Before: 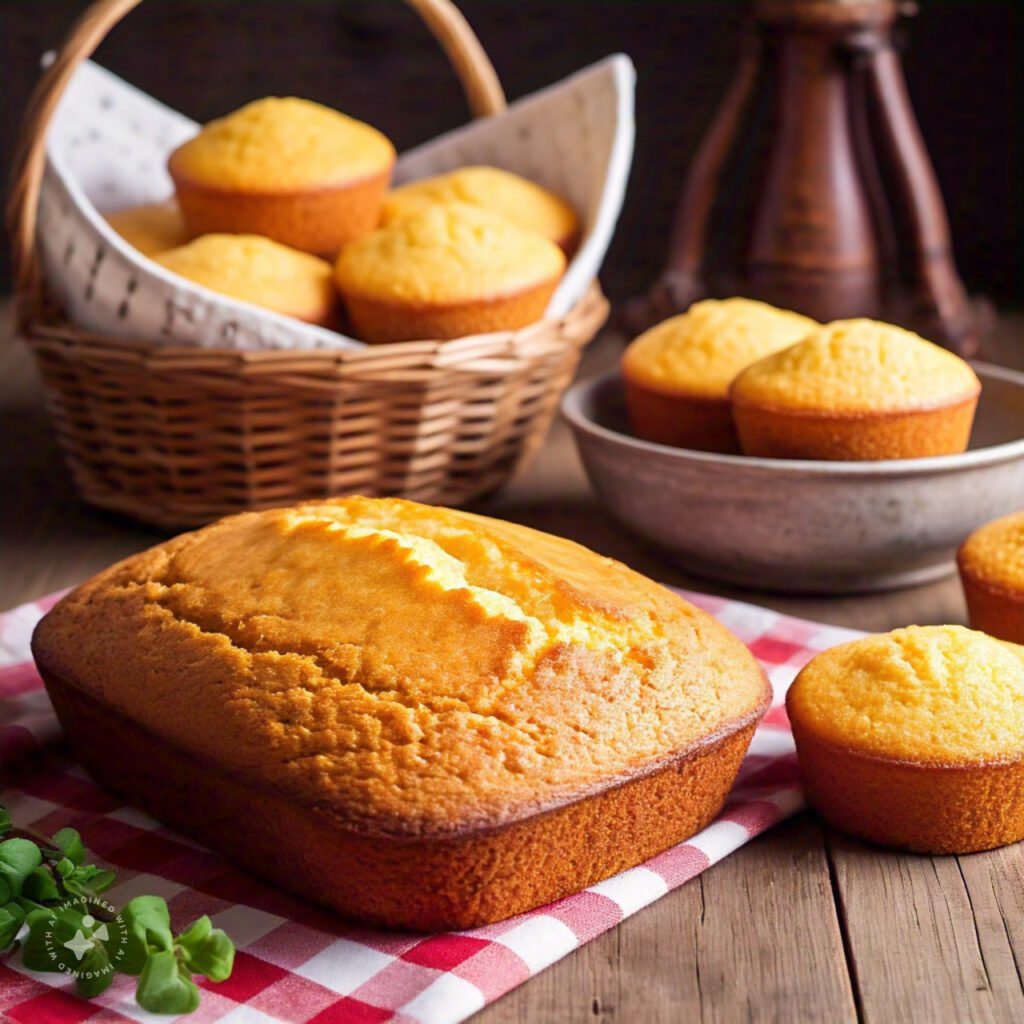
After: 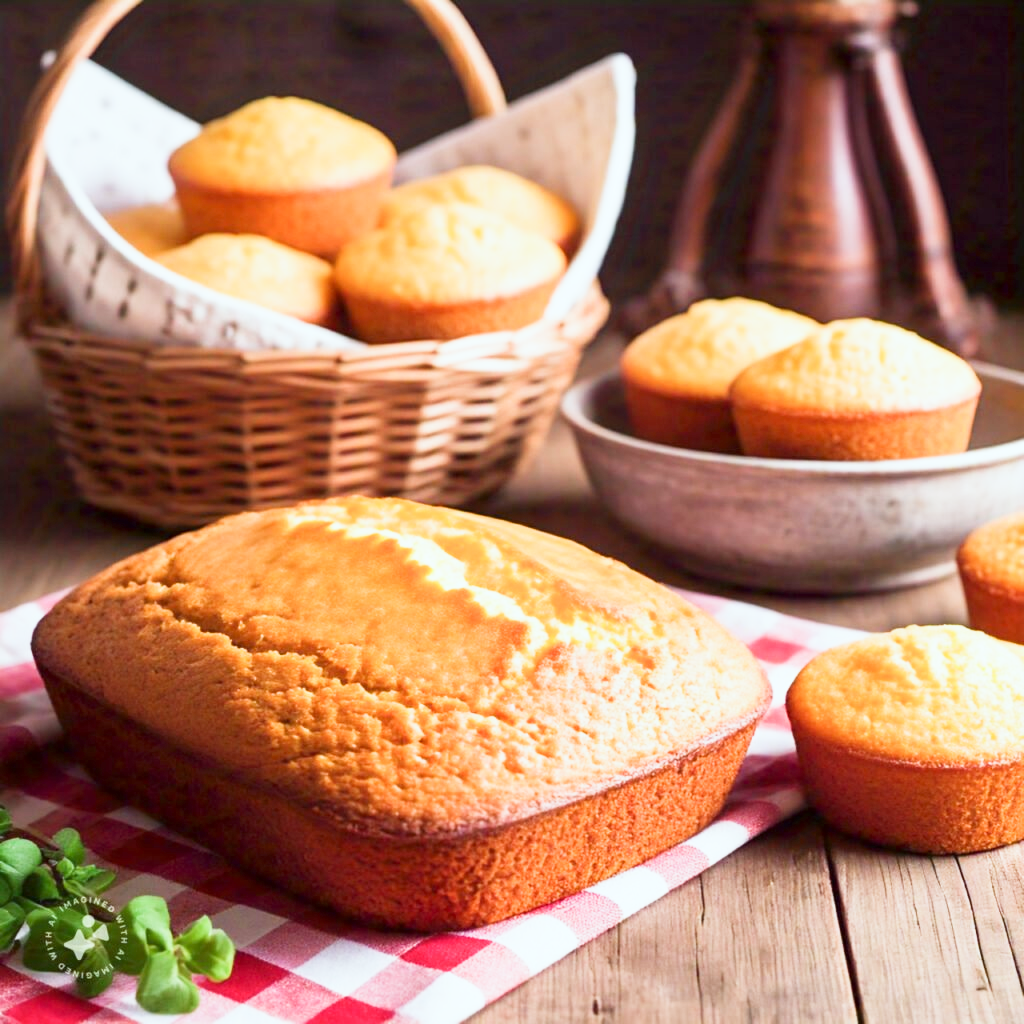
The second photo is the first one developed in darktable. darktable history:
color correction: highlights a* -2.73, highlights b* -2.09, shadows a* 2.41, shadows b* 2.73
exposure: black level correction 0, exposure 1.2 EV, compensate exposure bias true, compensate highlight preservation false
sigmoid: contrast 1.22, skew 0.65
